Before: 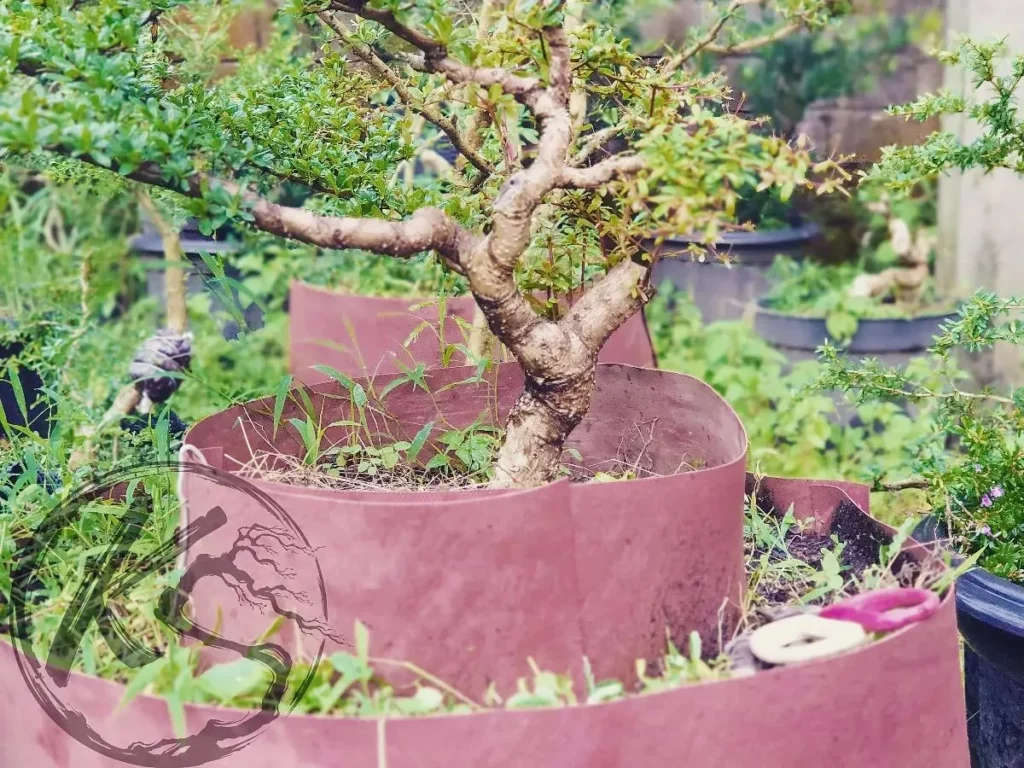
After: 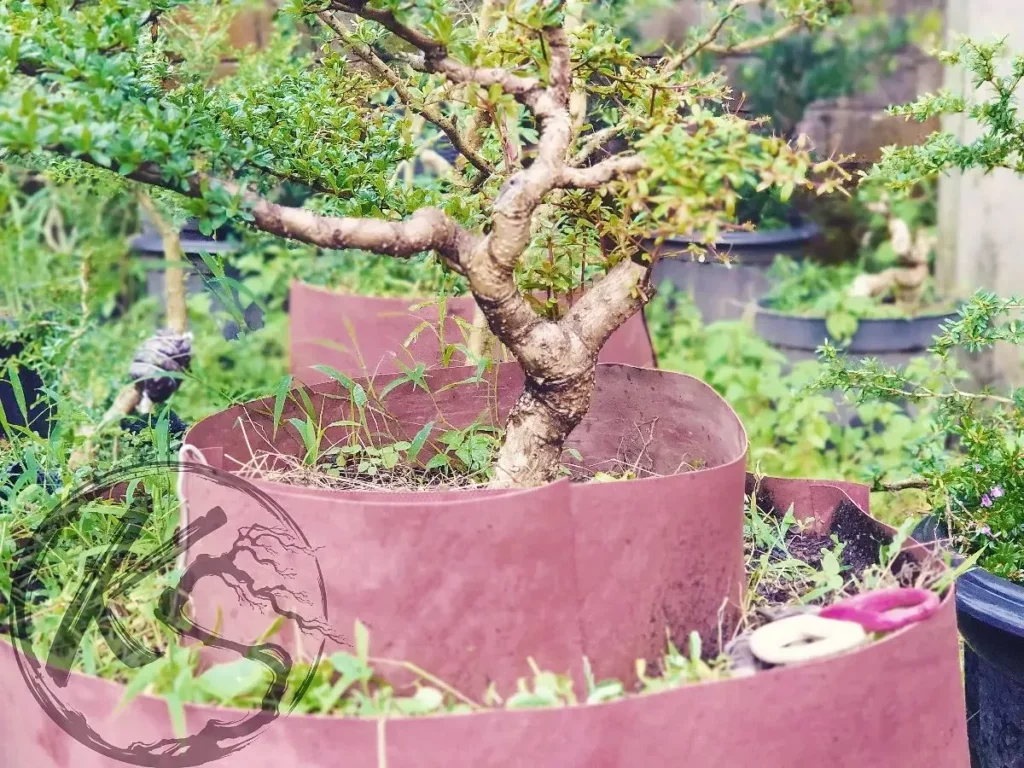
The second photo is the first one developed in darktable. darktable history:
exposure: exposure 0.163 EV, compensate highlight preservation false
